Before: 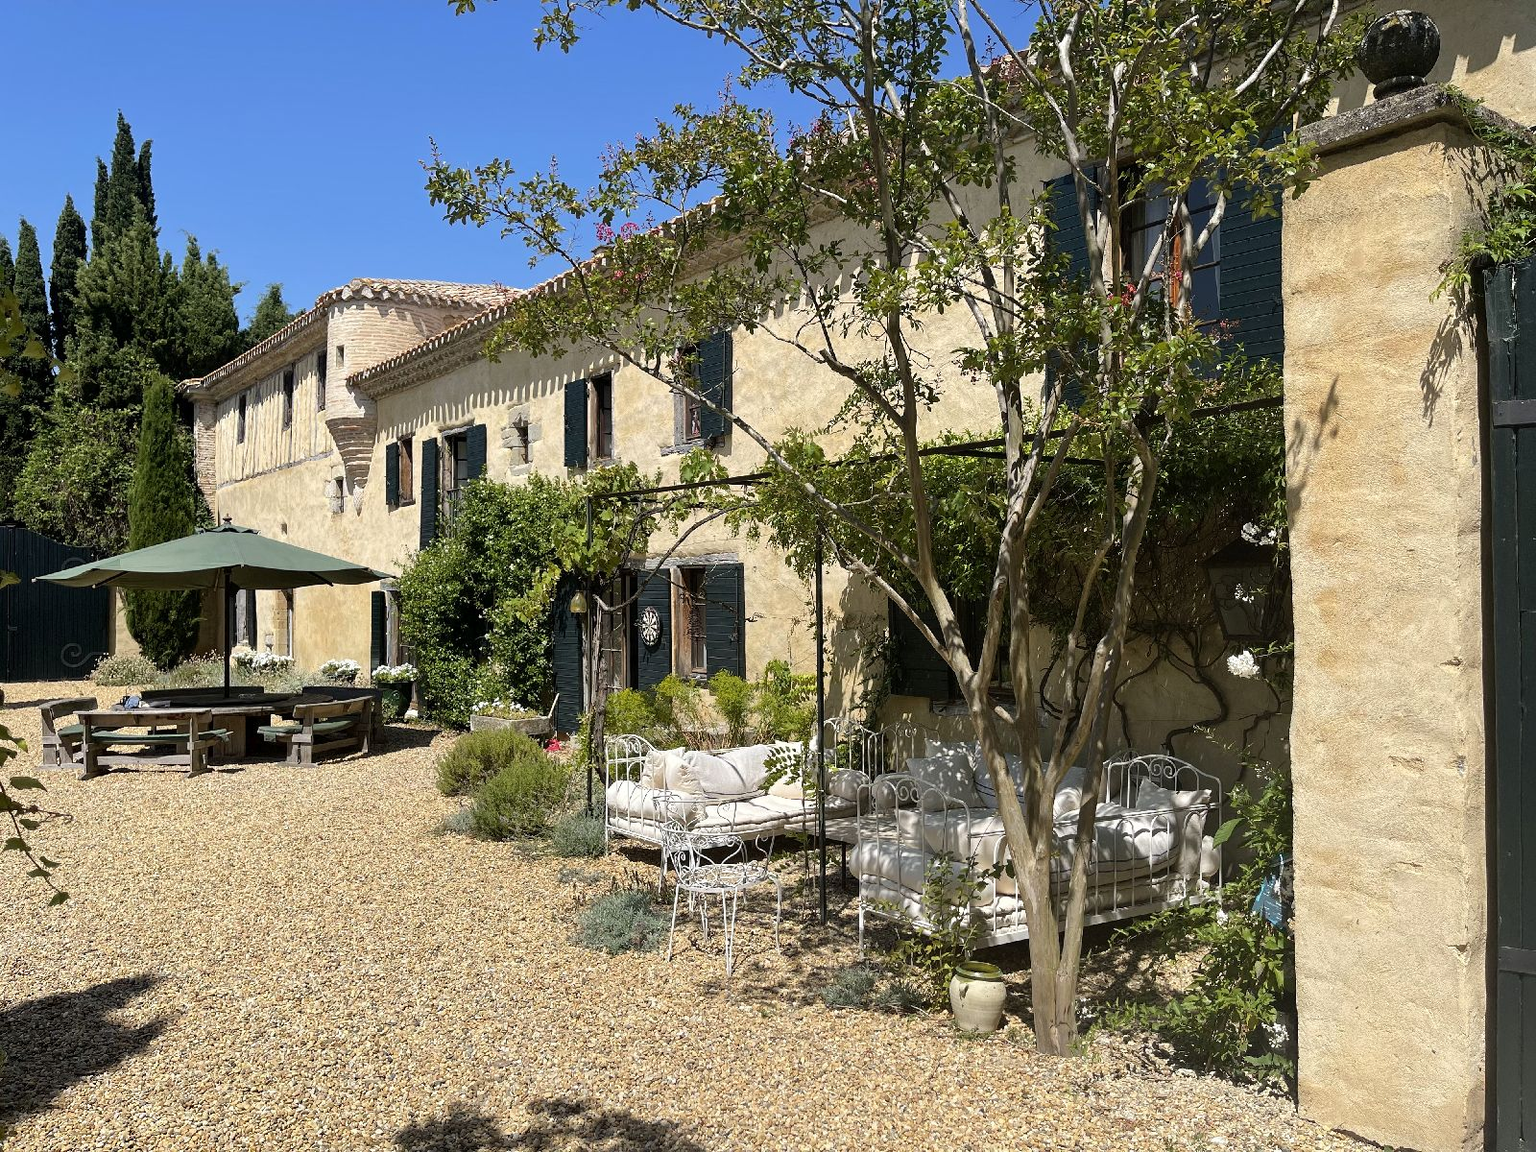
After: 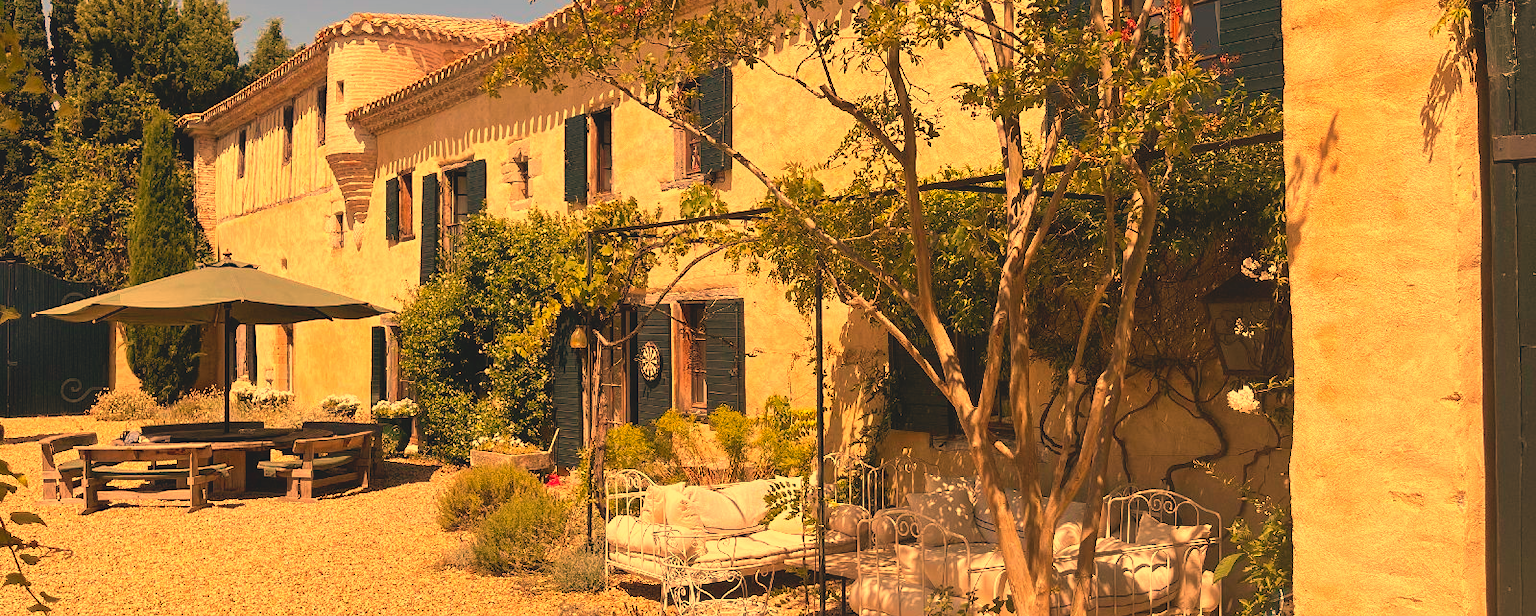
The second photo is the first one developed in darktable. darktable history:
white balance: red 1.467, blue 0.684
contrast brightness saturation: contrast -0.19, saturation 0.19
crop and rotate: top 23.043%, bottom 23.437%
shadows and highlights: radius 44.78, white point adjustment 6.64, compress 79.65%, highlights color adjustment 78.42%, soften with gaussian
